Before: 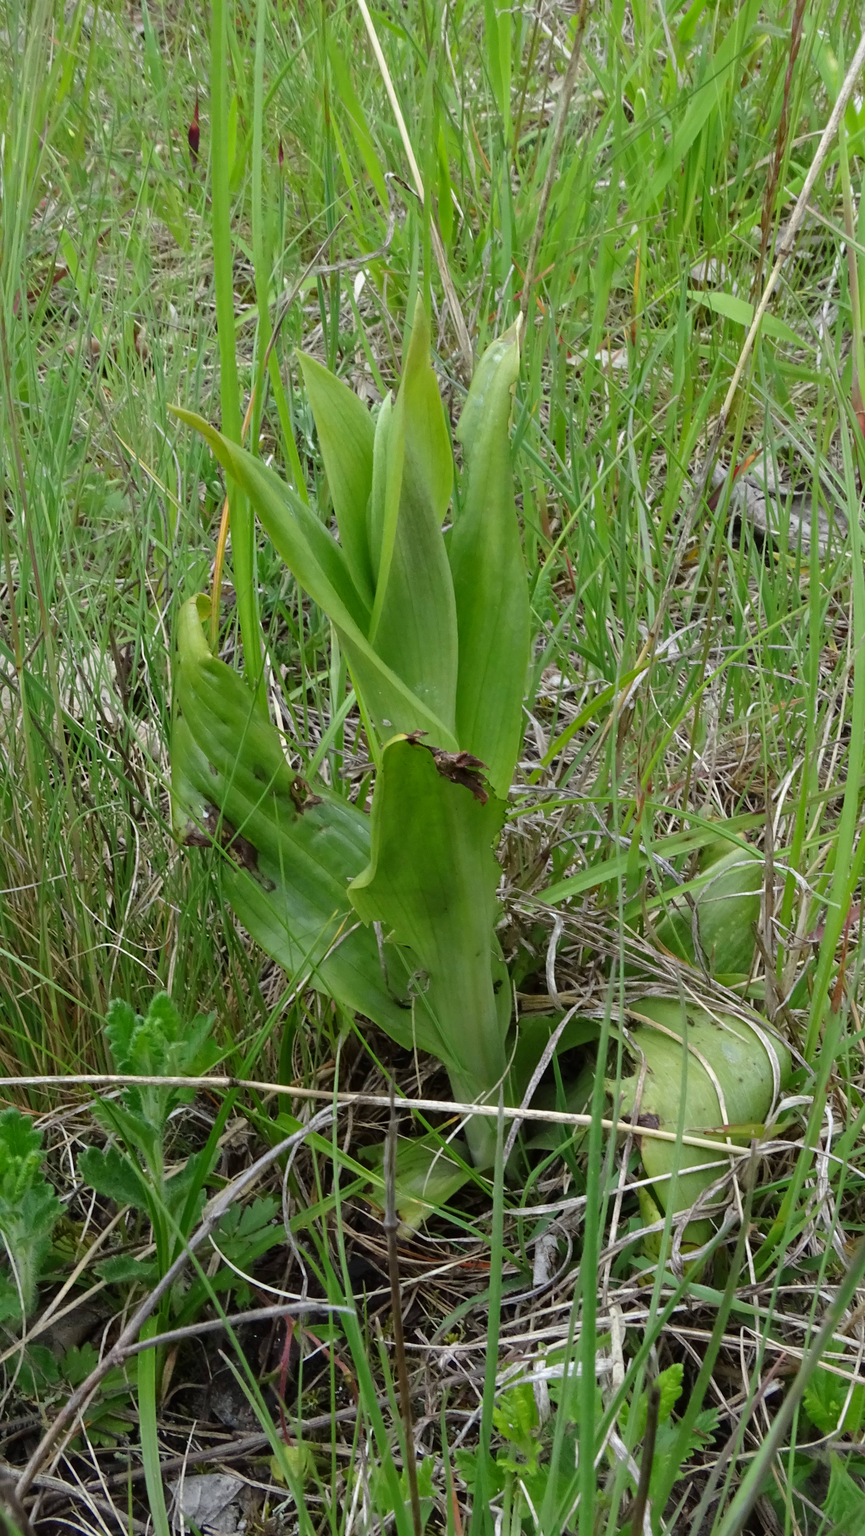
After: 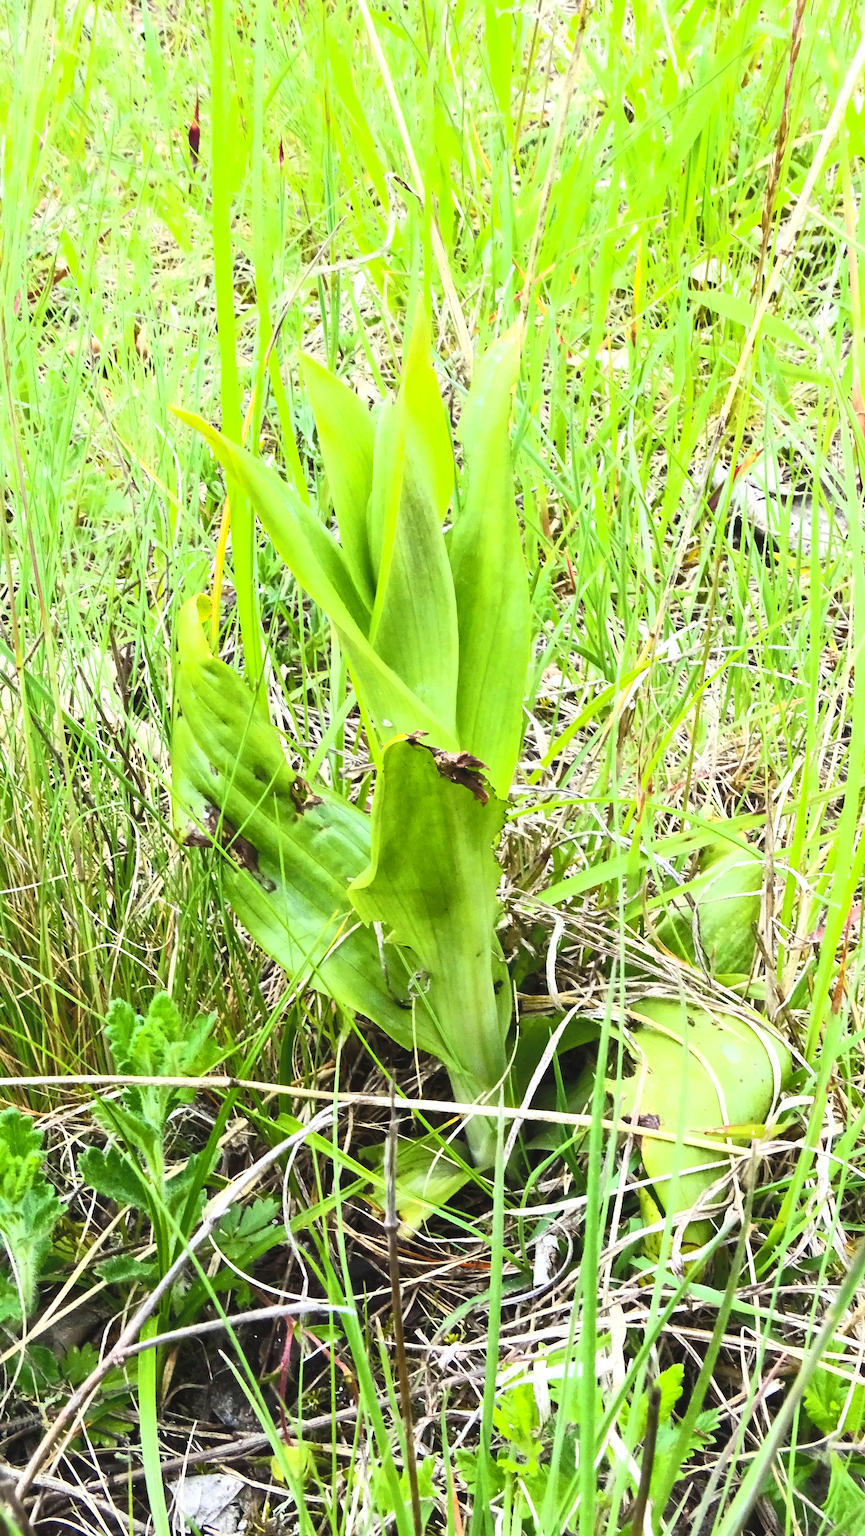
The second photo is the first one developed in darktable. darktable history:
color balance rgb: power › hue 313.25°, global offset › hue 172.45°, perceptual saturation grading › global saturation 20%, perceptual saturation grading › highlights -24.721%, perceptual saturation grading › shadows 25.088%, perceptual brilliance grading › highlights 46.492%, perceptual brilliance grading › mid-tones 21.748%, perceptual brilliance grading › shadows -6.256%, global vibrance 20%
contrast brightness saturation: contrast 0.389, brightness 0.533
